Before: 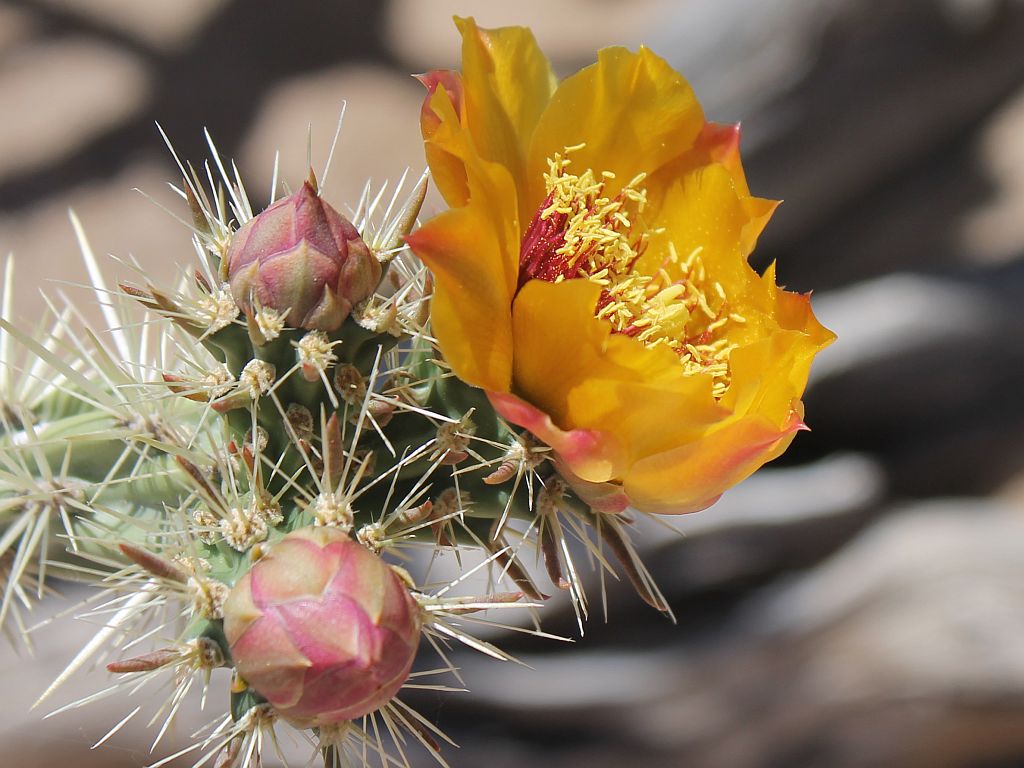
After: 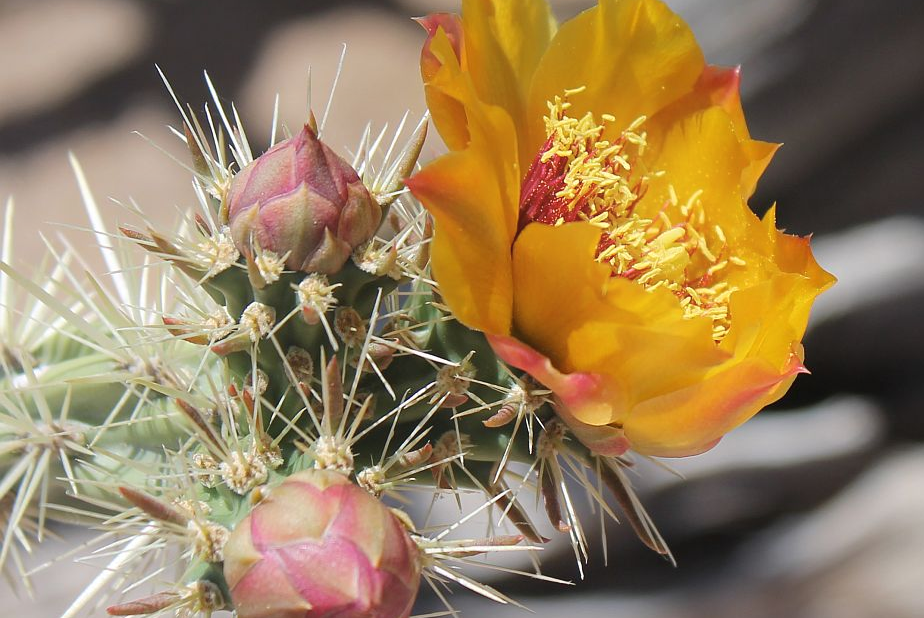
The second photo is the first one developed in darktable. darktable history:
crop: top 7.49%, right 9.717%, bottom 11.943%
bloom: size 16%, threshold 98%, strength 20%
